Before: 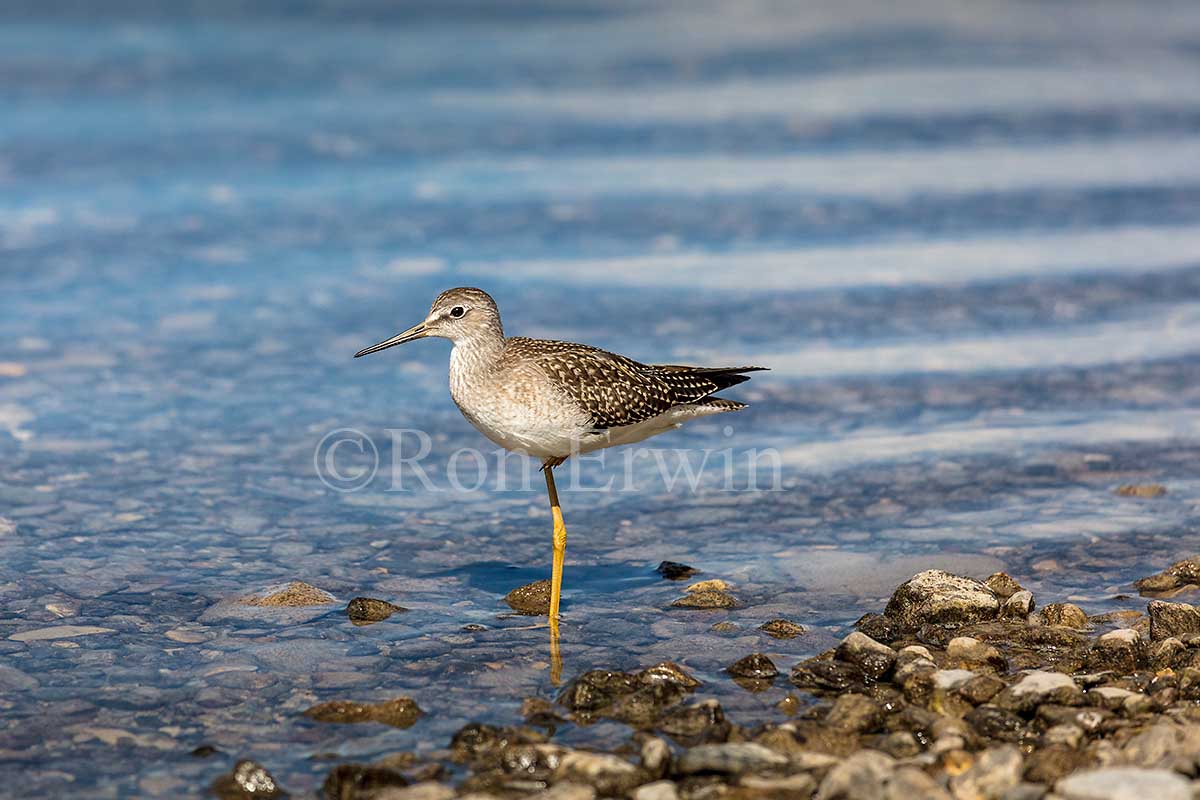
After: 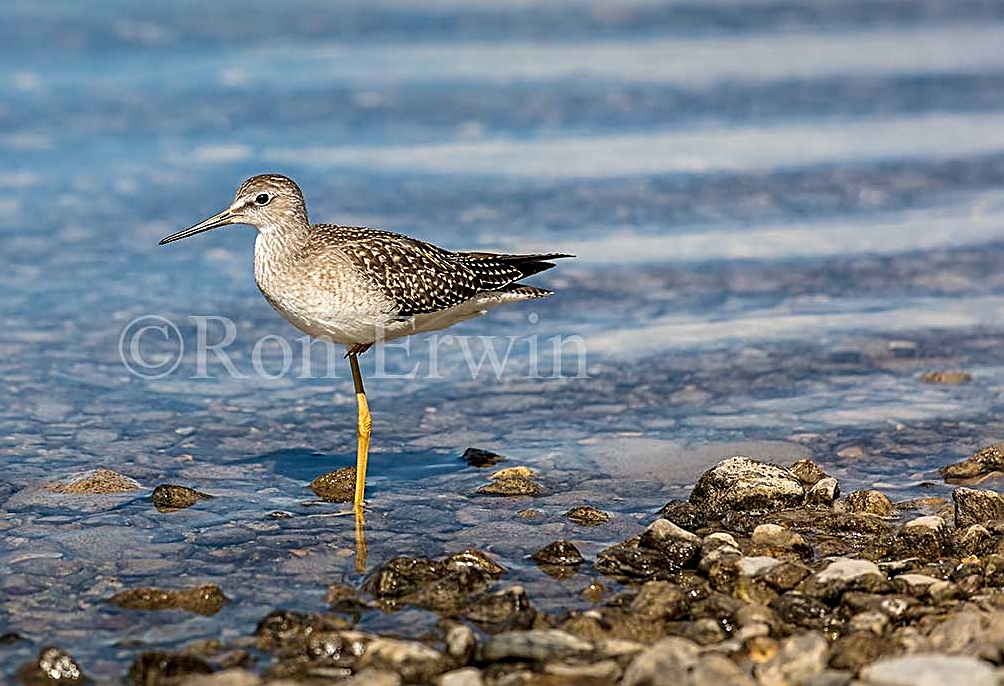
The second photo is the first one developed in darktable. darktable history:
sharpen: radius 2.543, amount 0.636
crop: left 16.315%, top 14.246%
